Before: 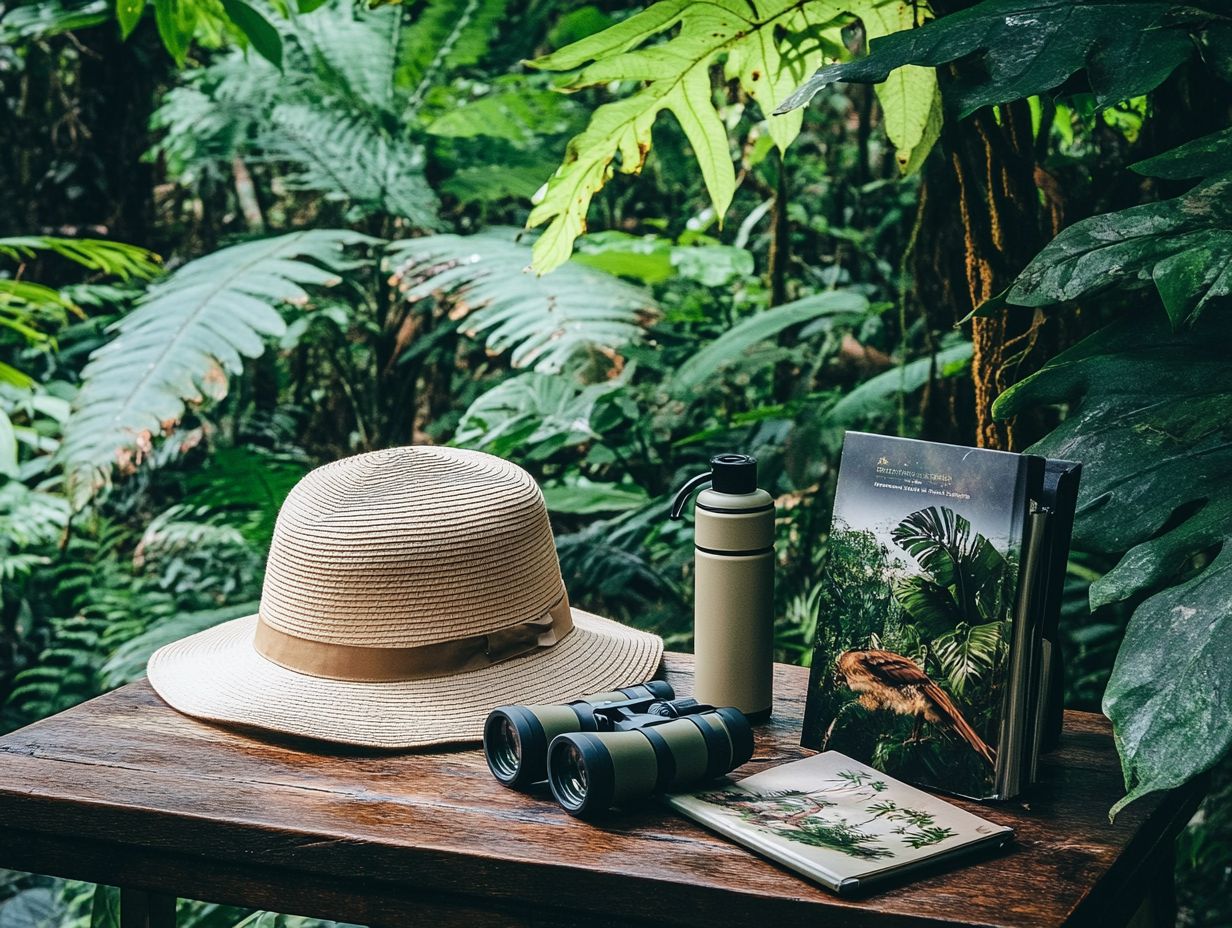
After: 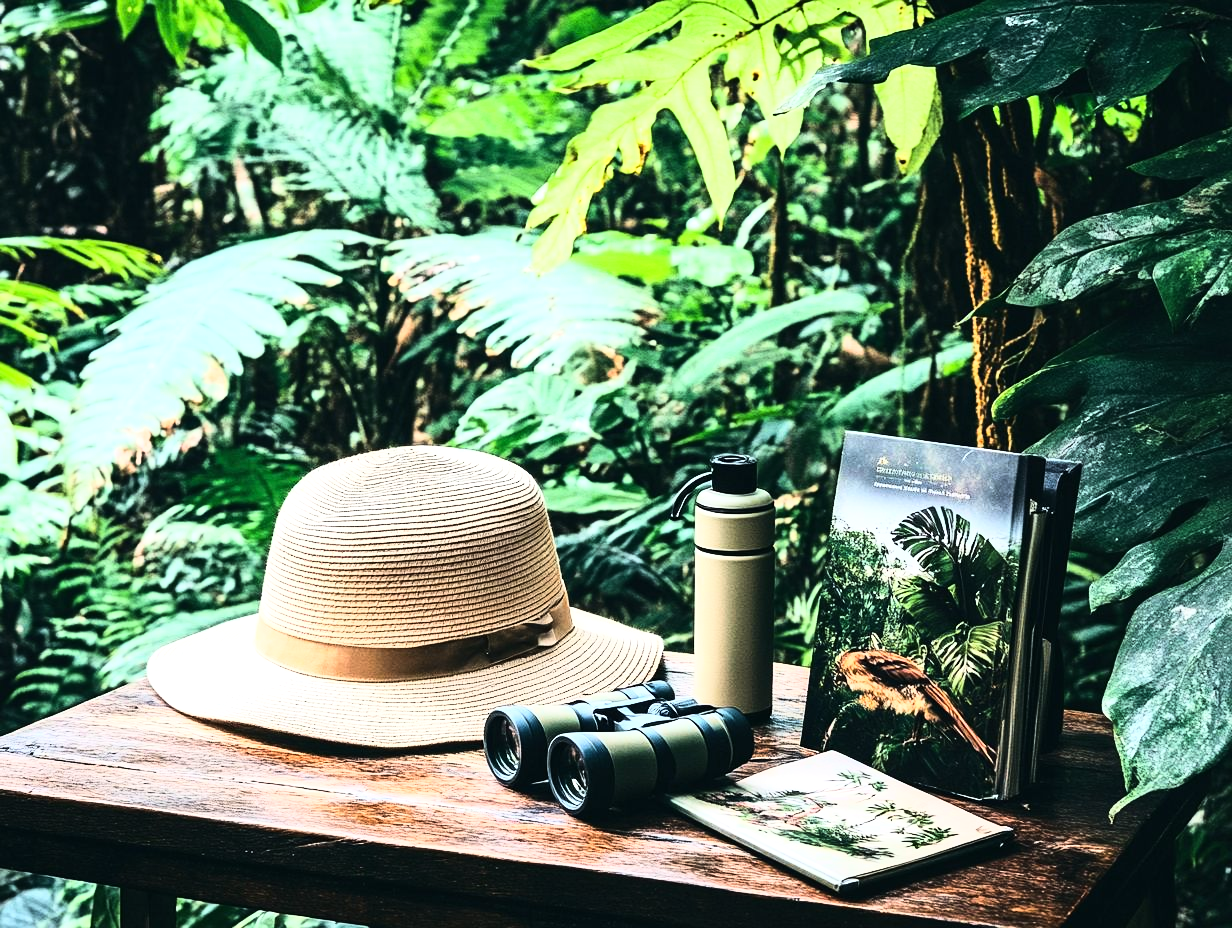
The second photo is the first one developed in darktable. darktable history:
tone equalizer: -8 EV -0.75 EV, -7 EV -0.7 EV, -6 EV -0.6 EV, -5 EV -0.4 EV, -3 EV 0.4 EV, -2 EV 0.6 EV, -1 EV 0.7 EV, +0 EV 0.75 EV, edges refinement/feathering 500, mask exposure compensation -1.57 EV, preserve details no
base curve: curves: ch0 [(0, 0) (0.018, 0.026) (0.143, 0.37) (0.33, 0.731) (0.458, 0.853) (0.735, 0.965) (0.905, 0.986) (1, 1)]
